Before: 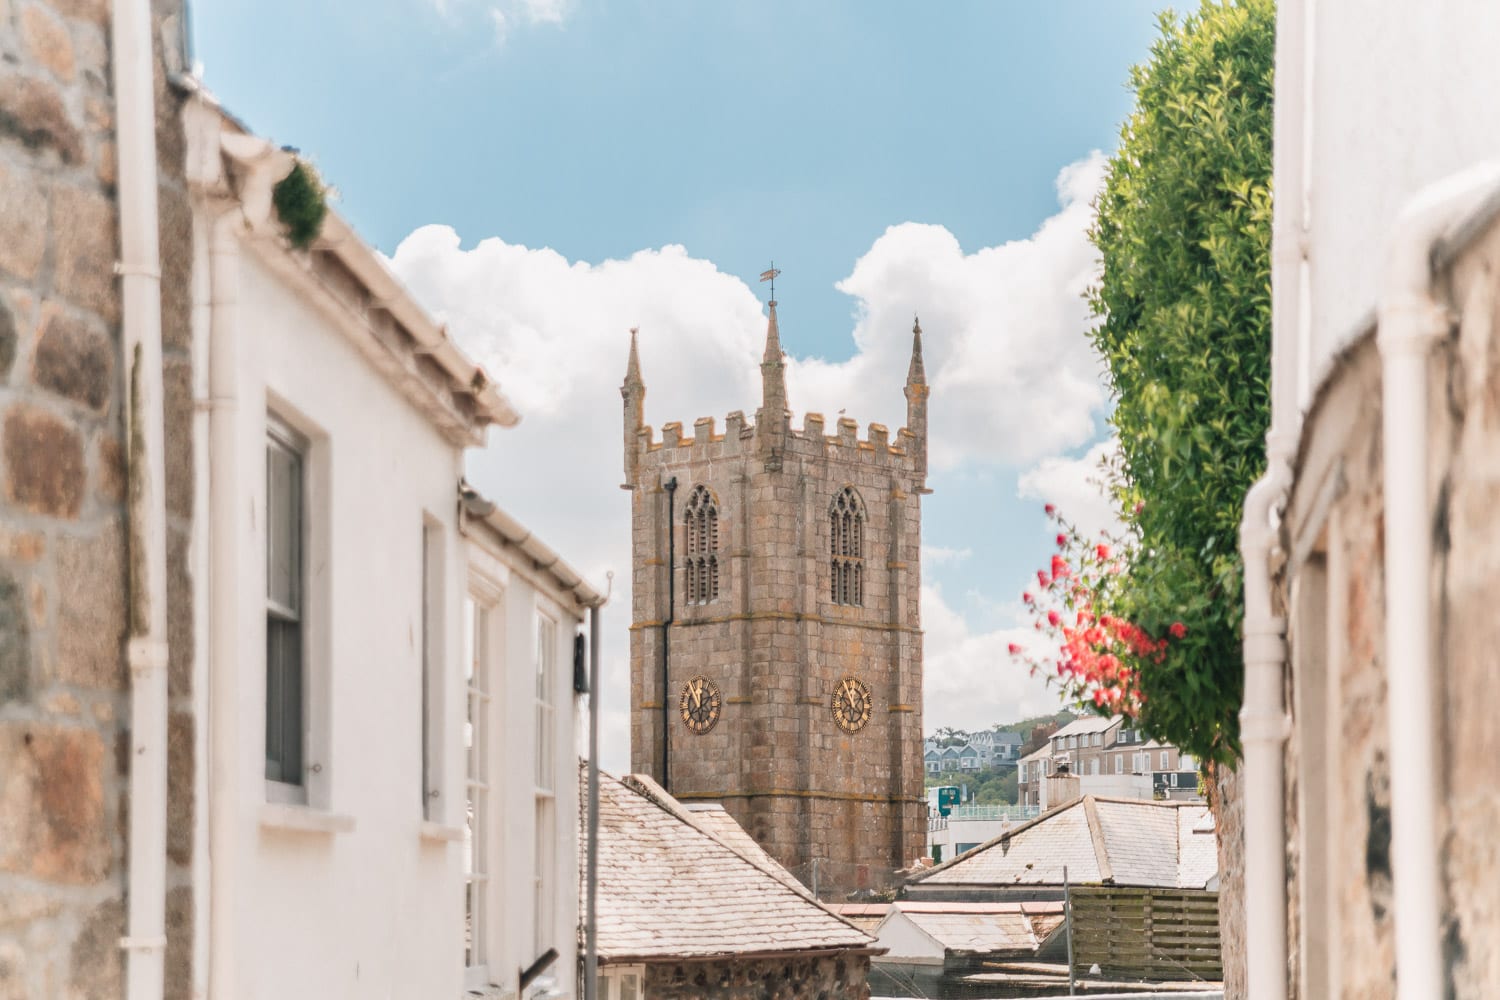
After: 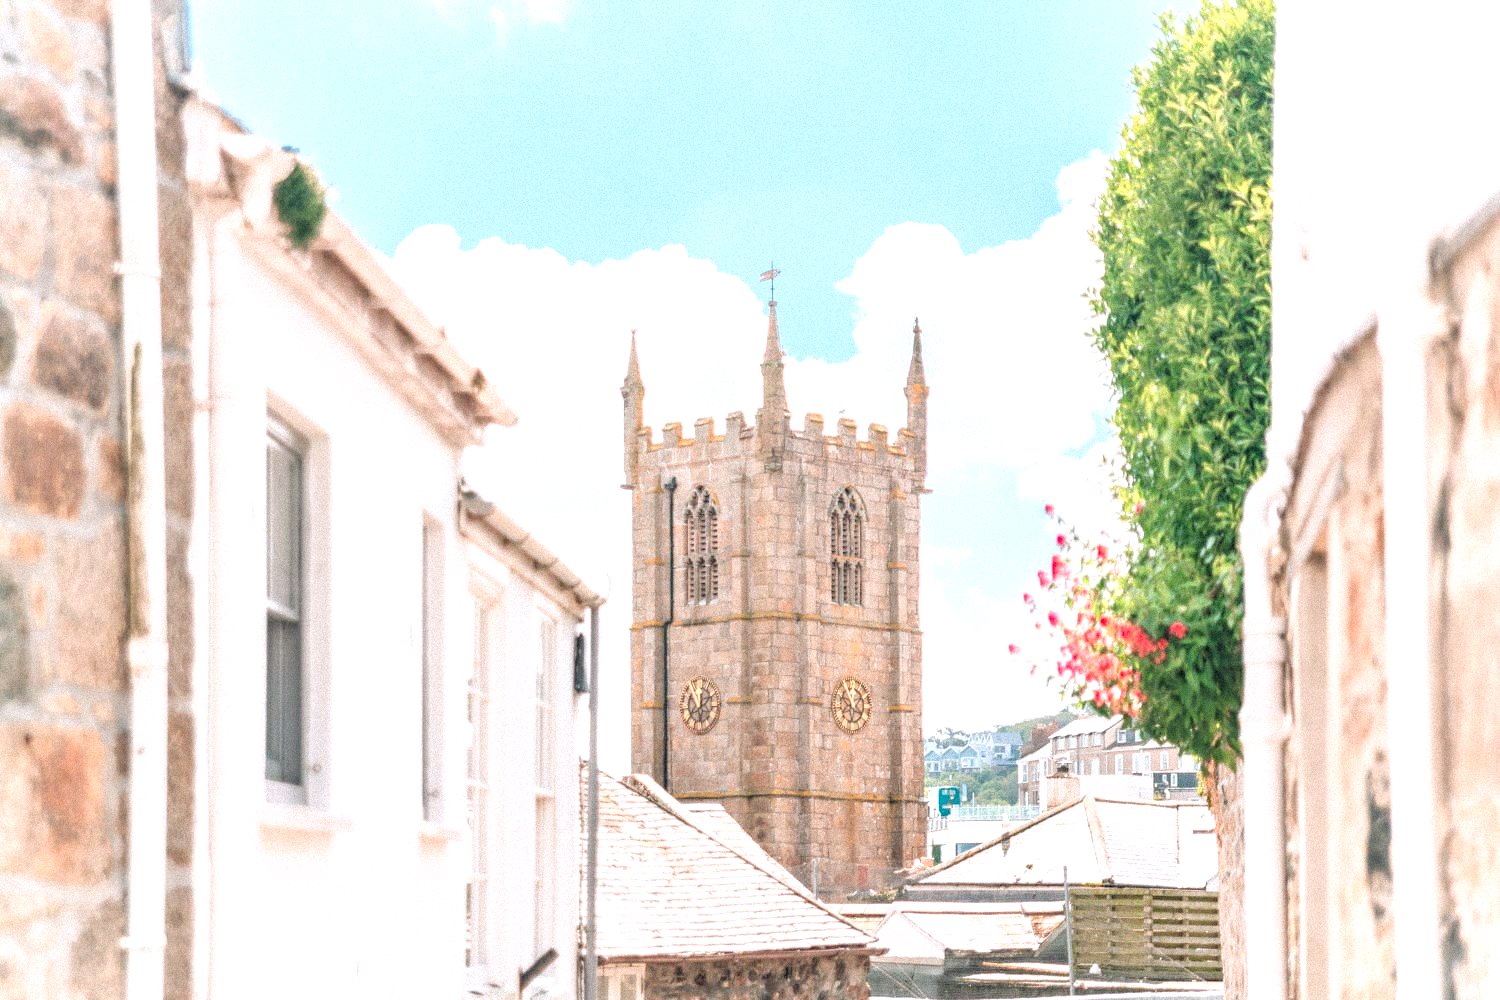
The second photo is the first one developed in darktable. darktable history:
grain: mid-tones bias 0%
color correction: highlights a* -0.137, highlights b* -5.91, shadows a* -0.137, shadows b* -0.137
local contrast: on, module defaults
exposure: exposure 0.636 EV, compensate highlight preservation false
levels: levels [0.072, 0.414, 0.976]
